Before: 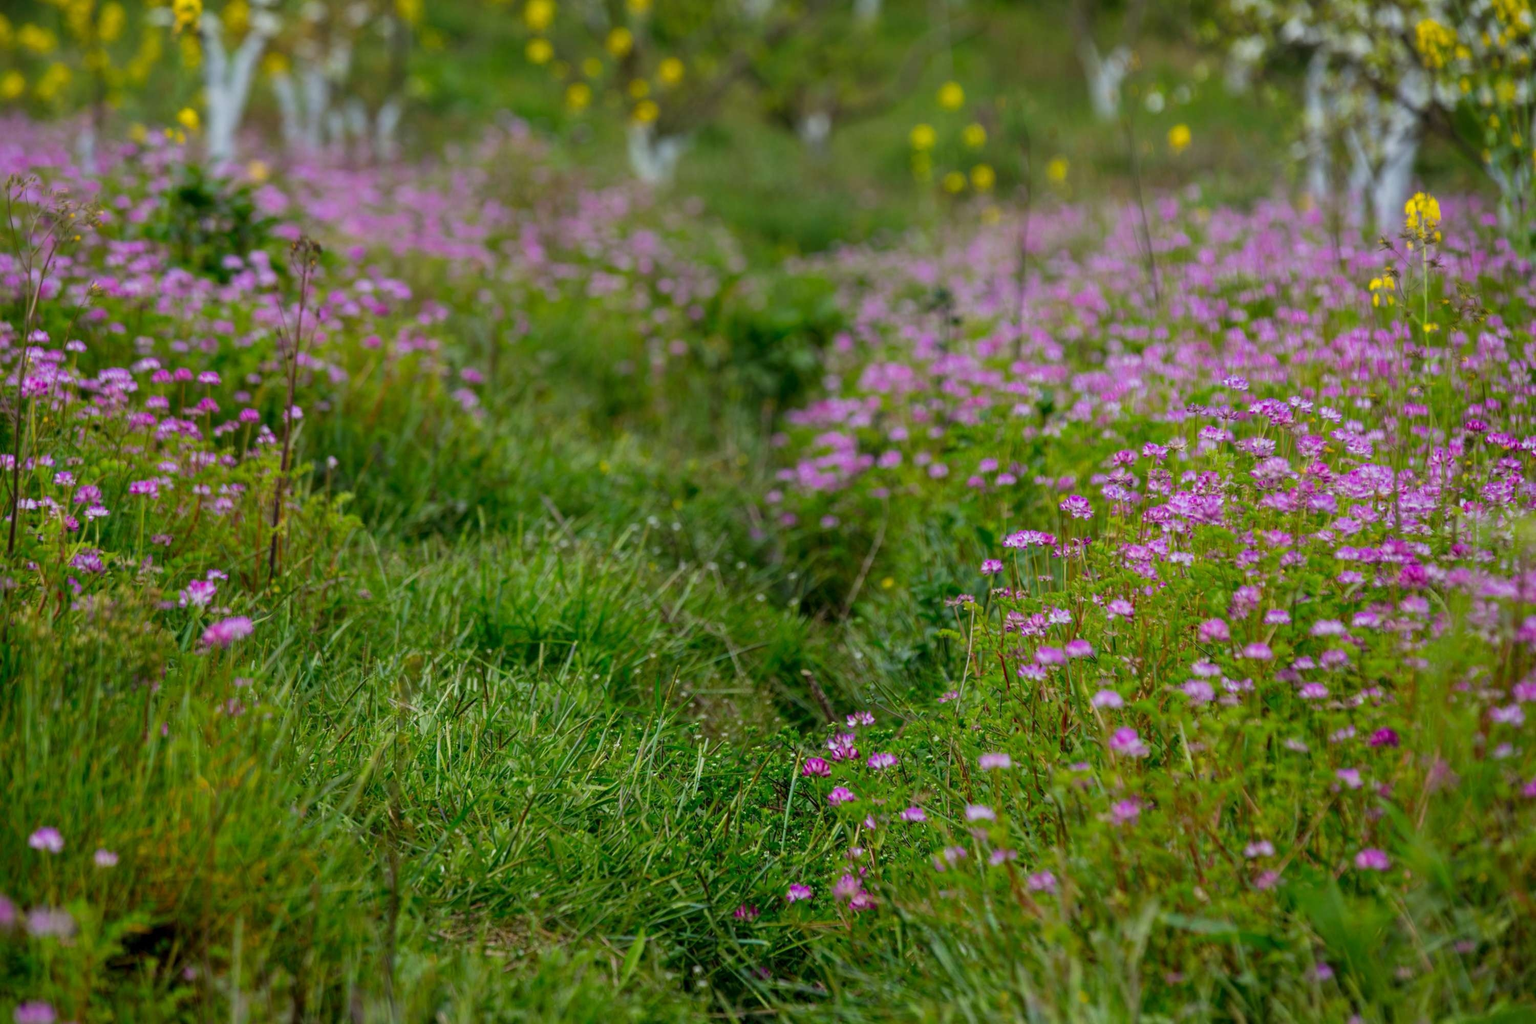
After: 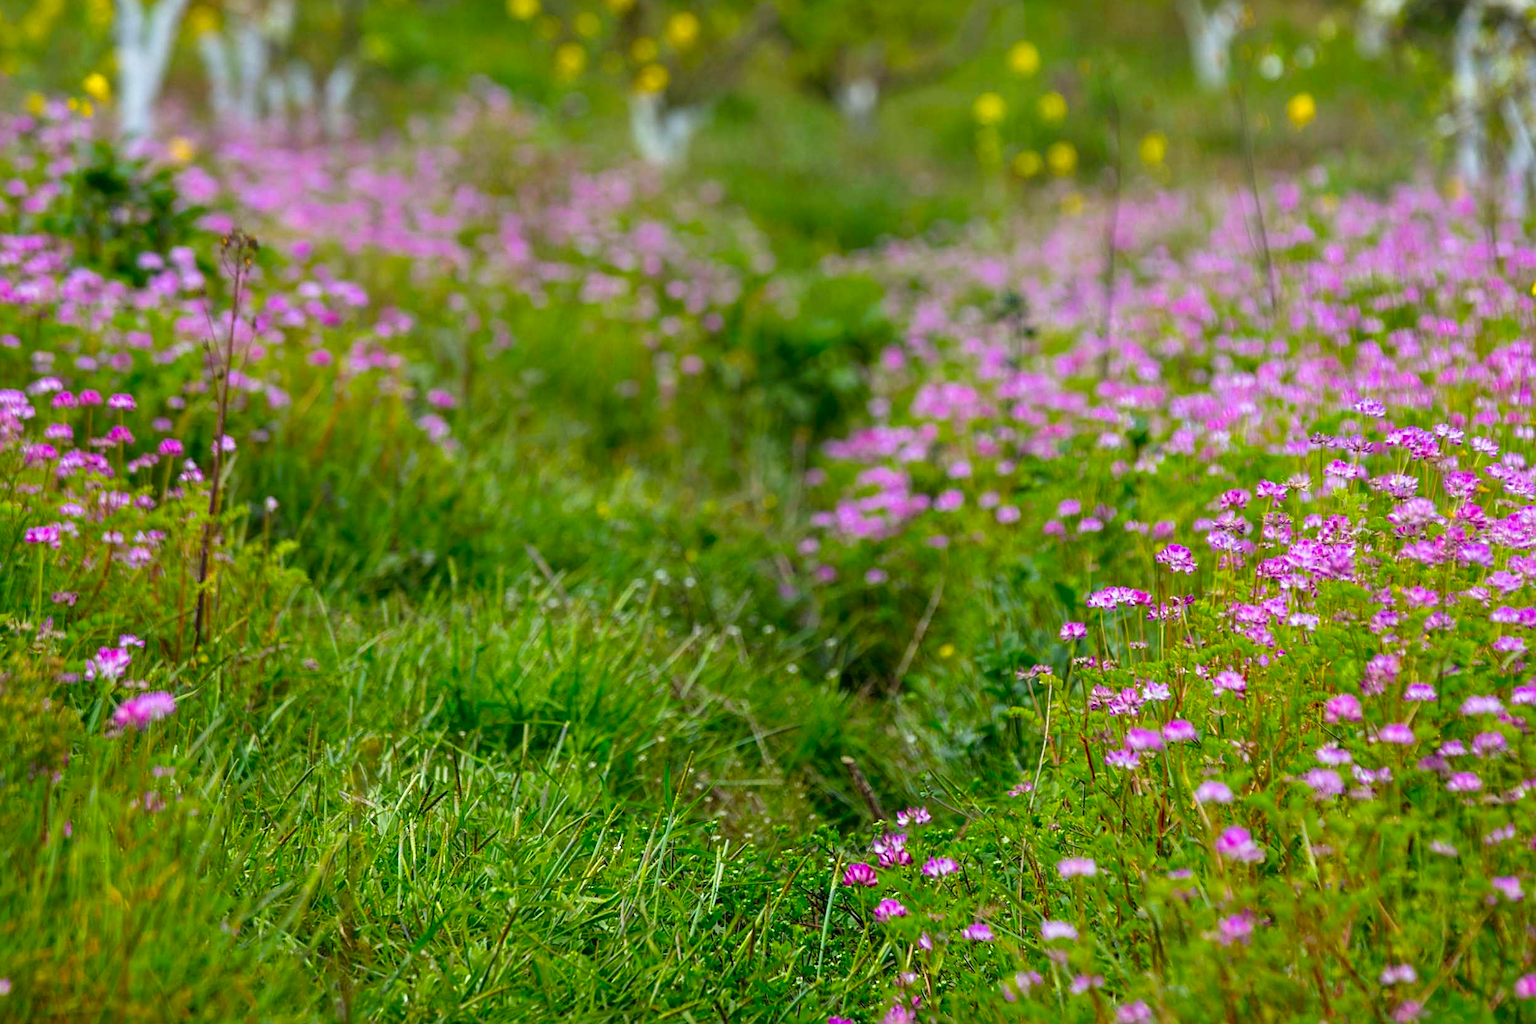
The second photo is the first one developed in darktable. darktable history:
crop and rotate: left 7.117%, top 4.698%, right 10.588%, bottom 12.979%
exposure: black level correction 0, exposure 0.499 EV, compensate exposure bias true, compensate highlight preservation false
color balance rgb: perceptual saturation grading › global saturation 19.387%
sharpen: on, module defaults
